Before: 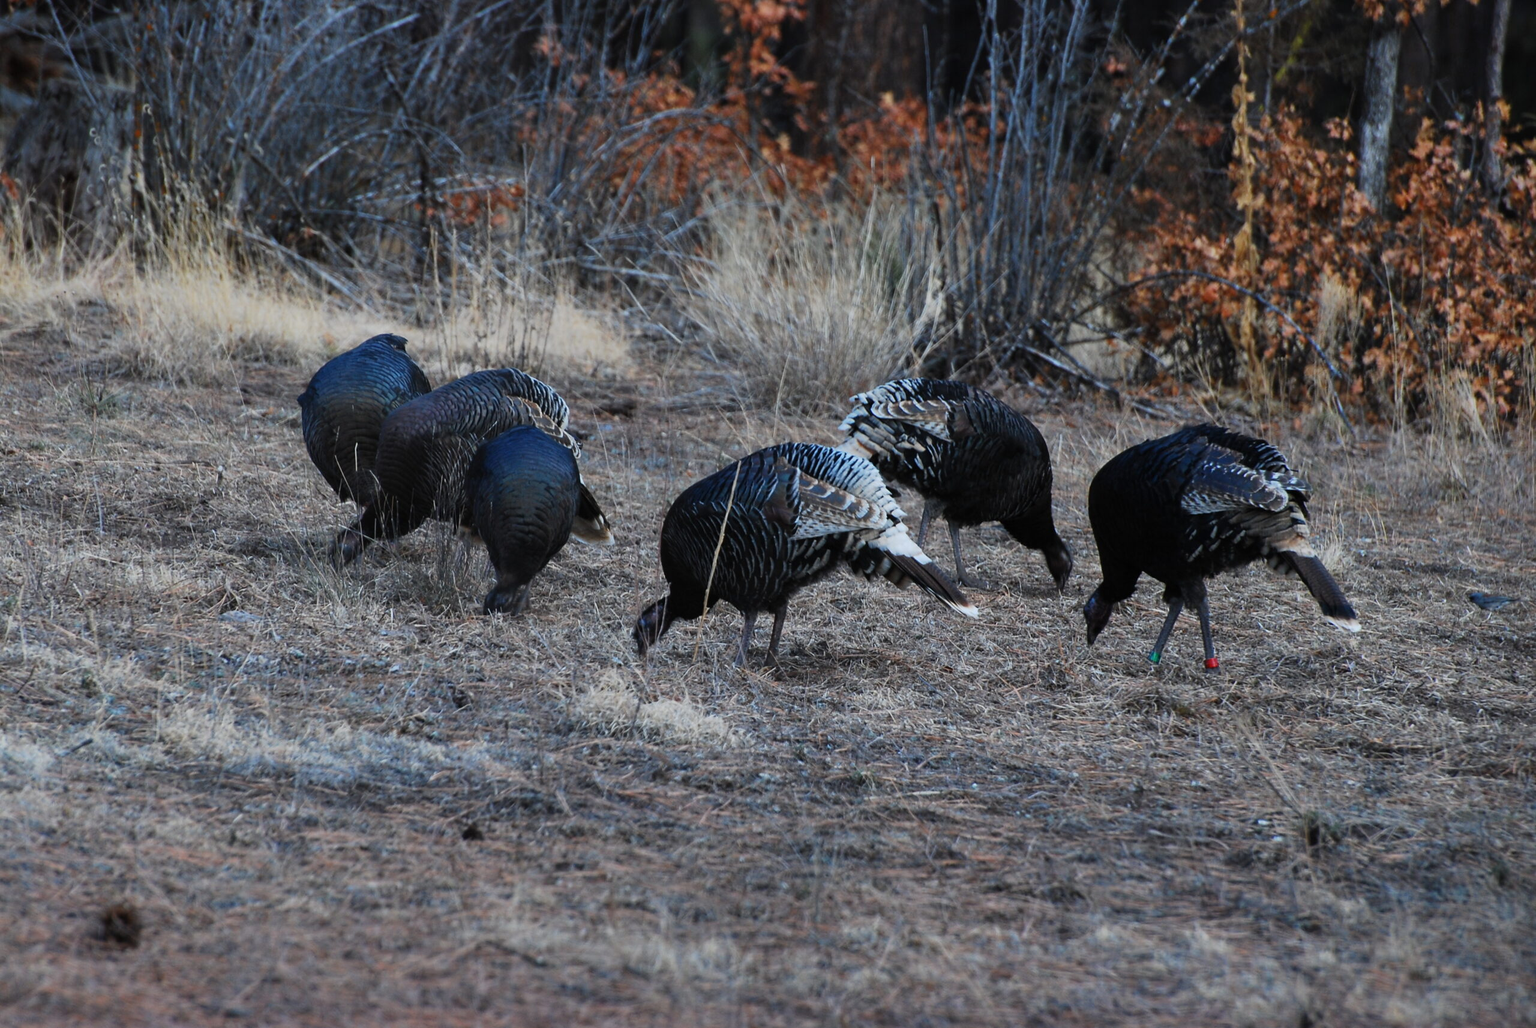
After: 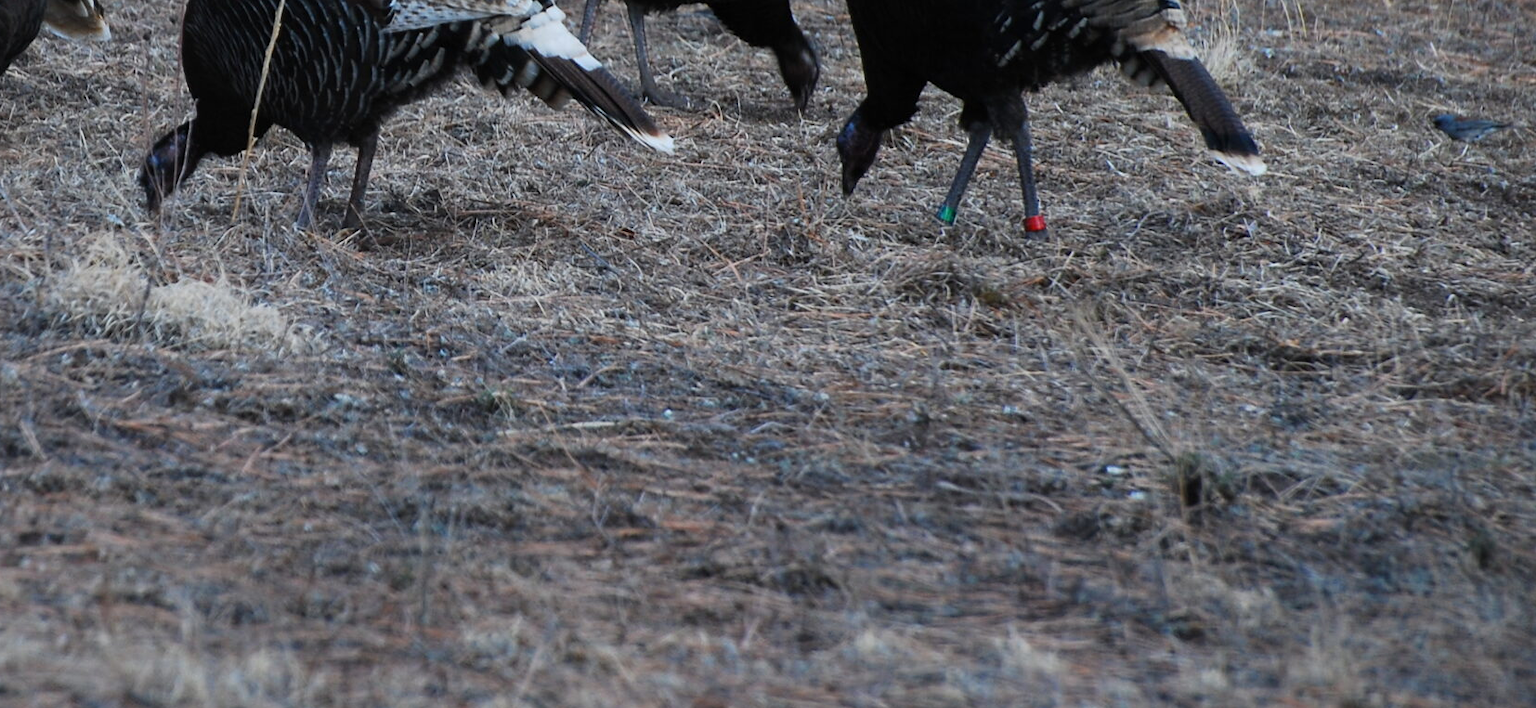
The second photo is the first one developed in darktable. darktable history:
crop and rotate: left 35.357%, top 50.477%, bottom 4.965%
